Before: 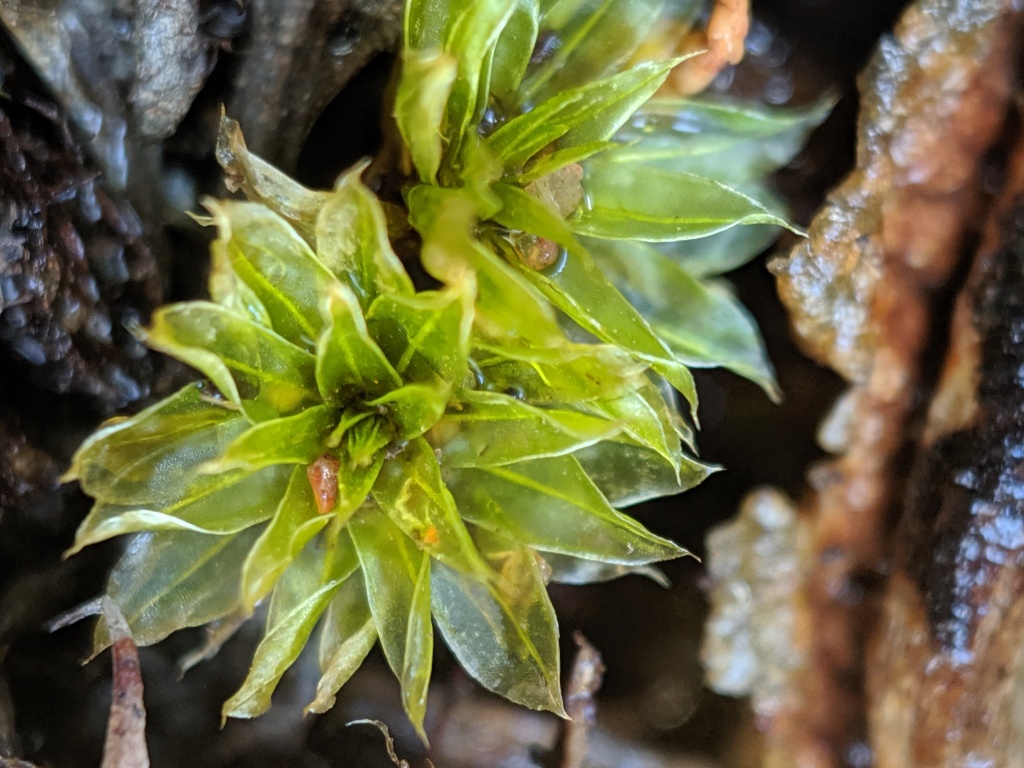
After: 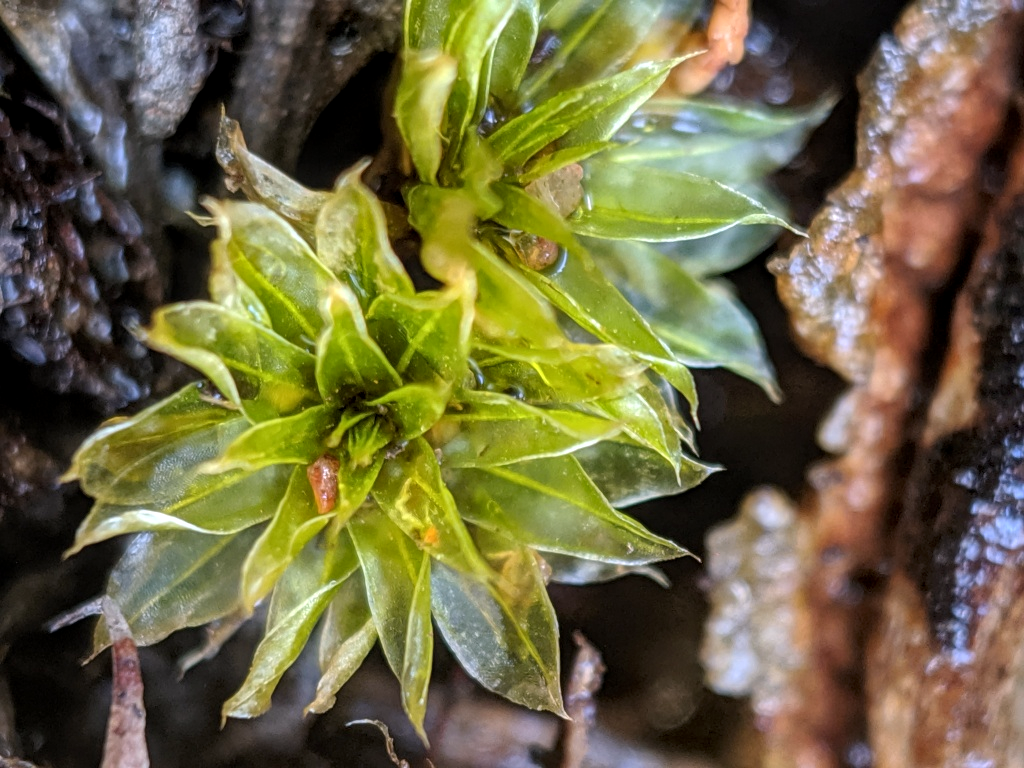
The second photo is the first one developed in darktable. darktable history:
local contrast: on, module defaults
white balance: red 1.05, blue 1.072
